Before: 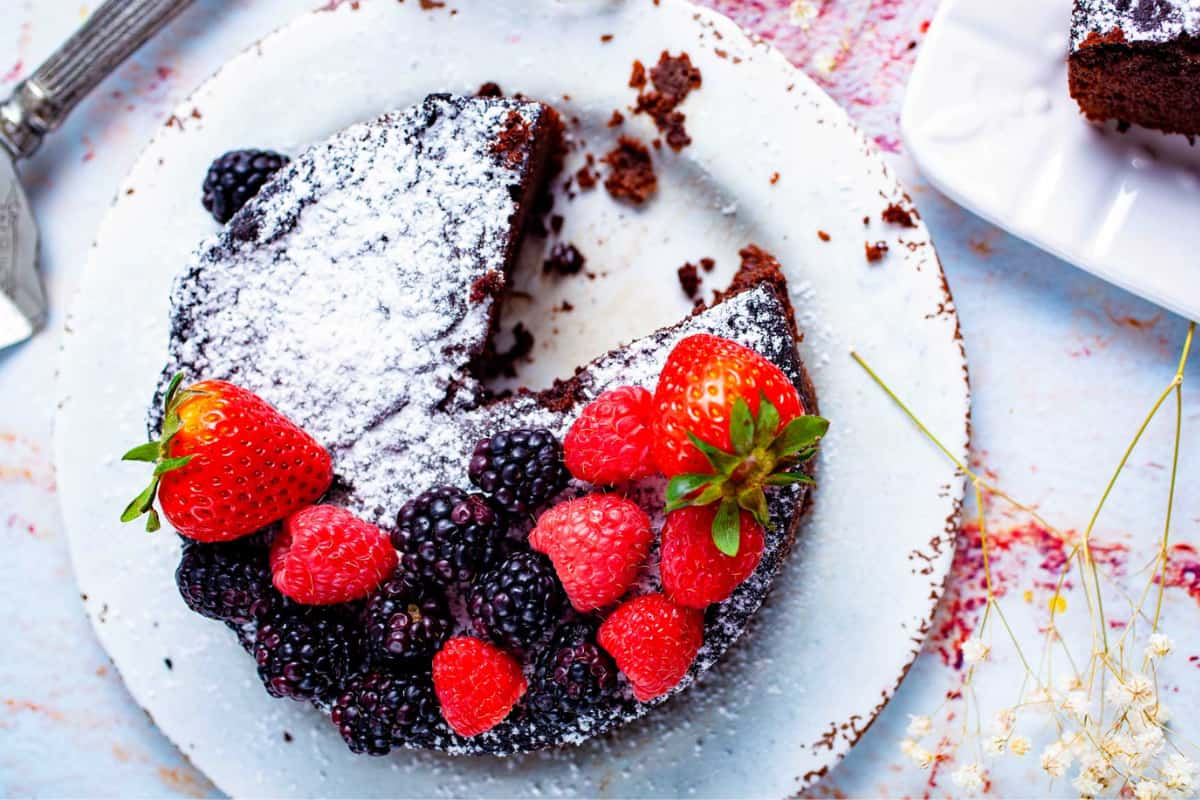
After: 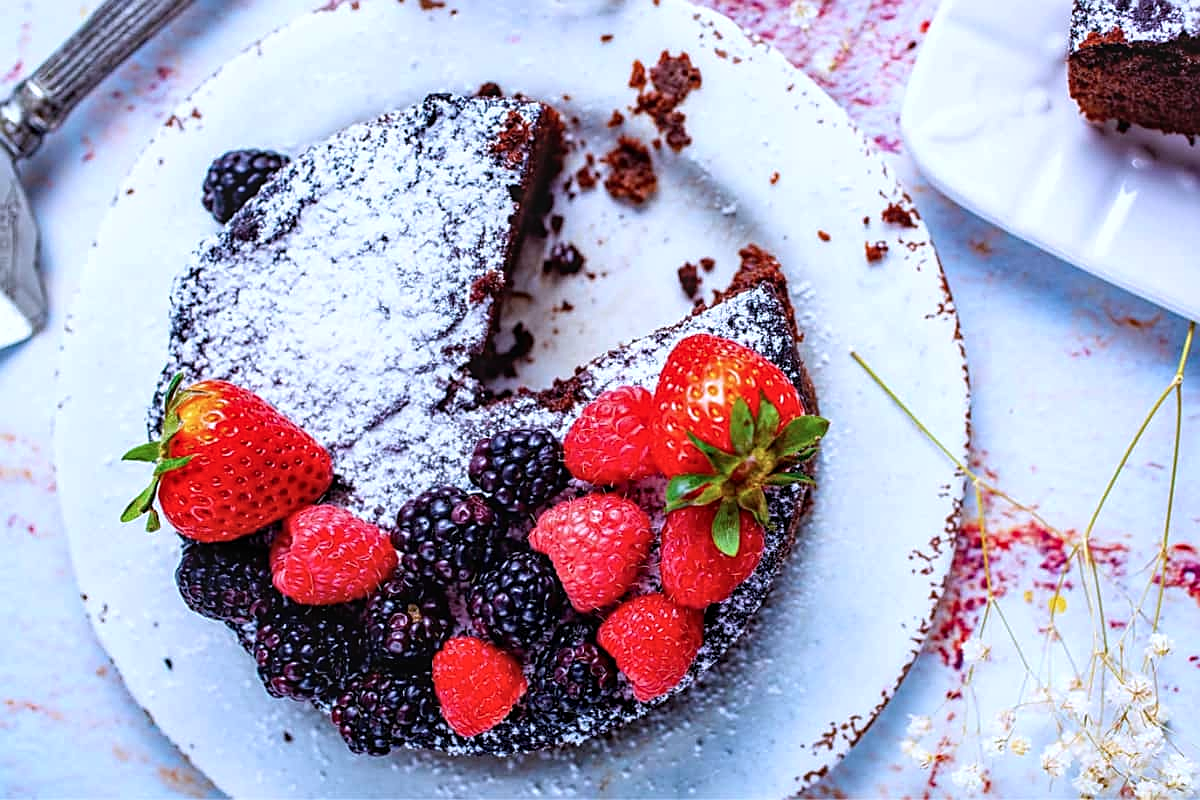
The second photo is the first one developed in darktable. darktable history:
color calibration: illuminant as shot in camera, x 0.37, y 0.382, temperature 4313.32 K
sharpen: on, module defaults
local contrast: on, module defaults
